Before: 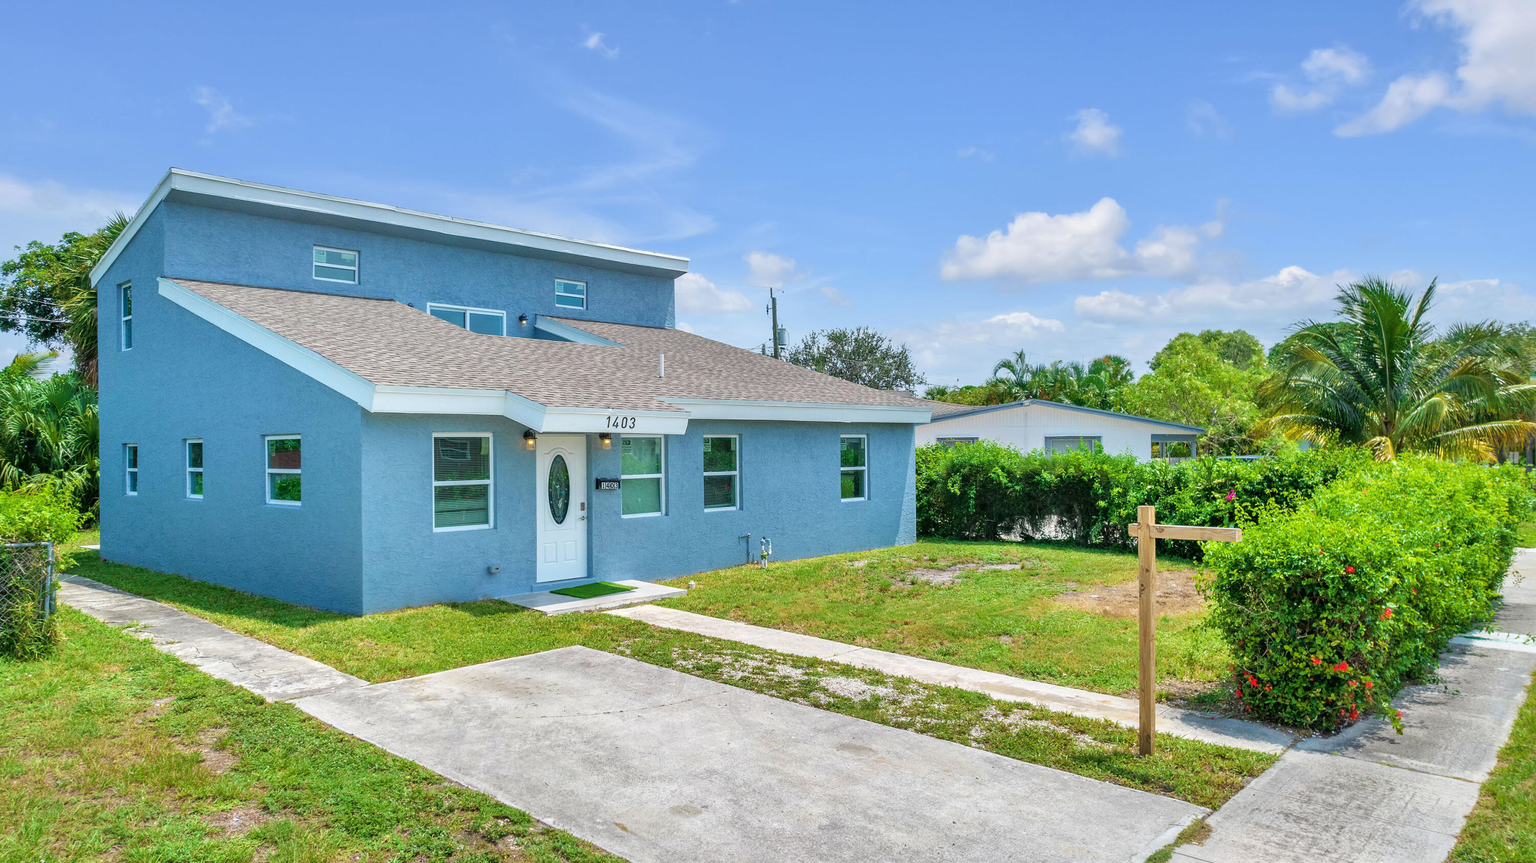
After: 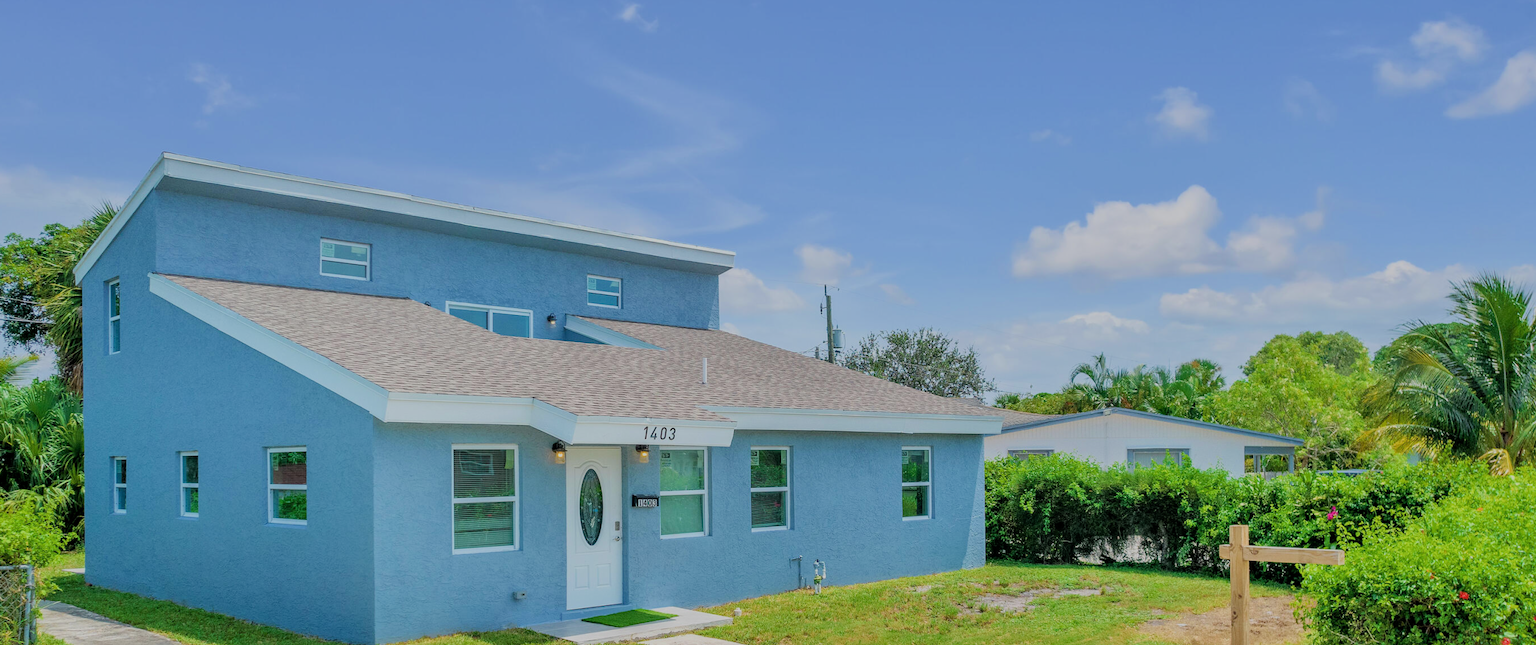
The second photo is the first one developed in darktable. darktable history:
crop: left 1.509%, top 3.452%, right 7.696%, bottom 28.452%
filmic rgb: black relative exposure -8.79 EV, white relative exposure 4.98 EV, threshold 3 EV, target black luminance 0%, hardness 3.77, latitude 66.33%, contrast 0.822, shadows ↔ highlights balance 20%, color science v5 (2021), contrast in shadows safe, contrast in highlights safe, enable highlight reconstruction true
